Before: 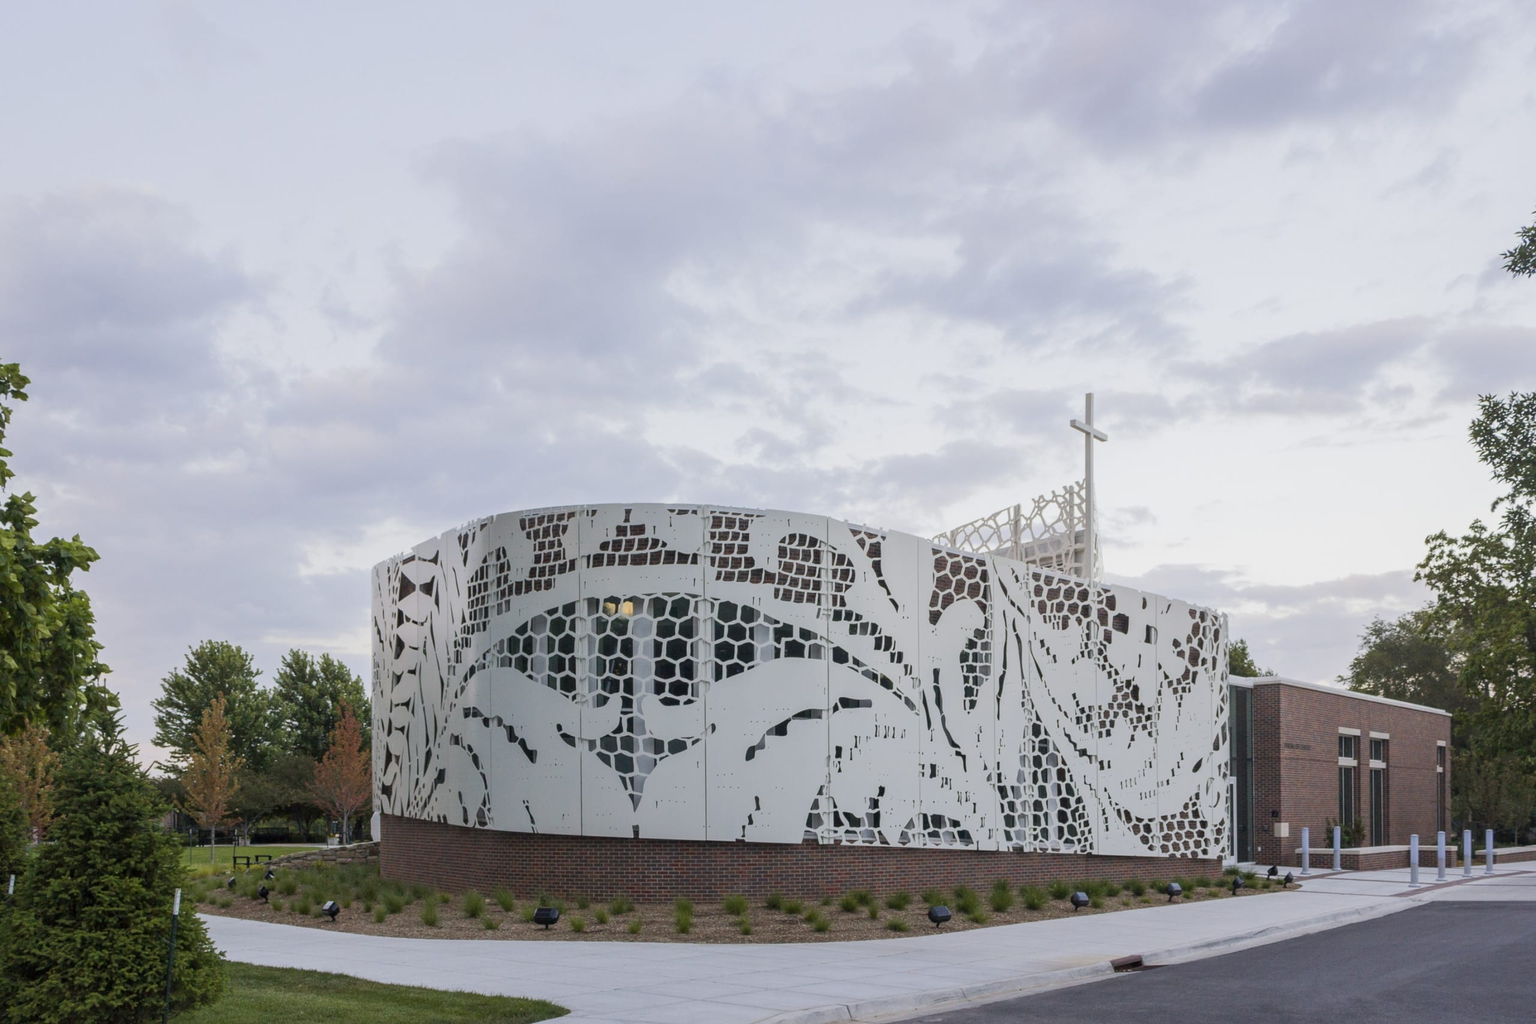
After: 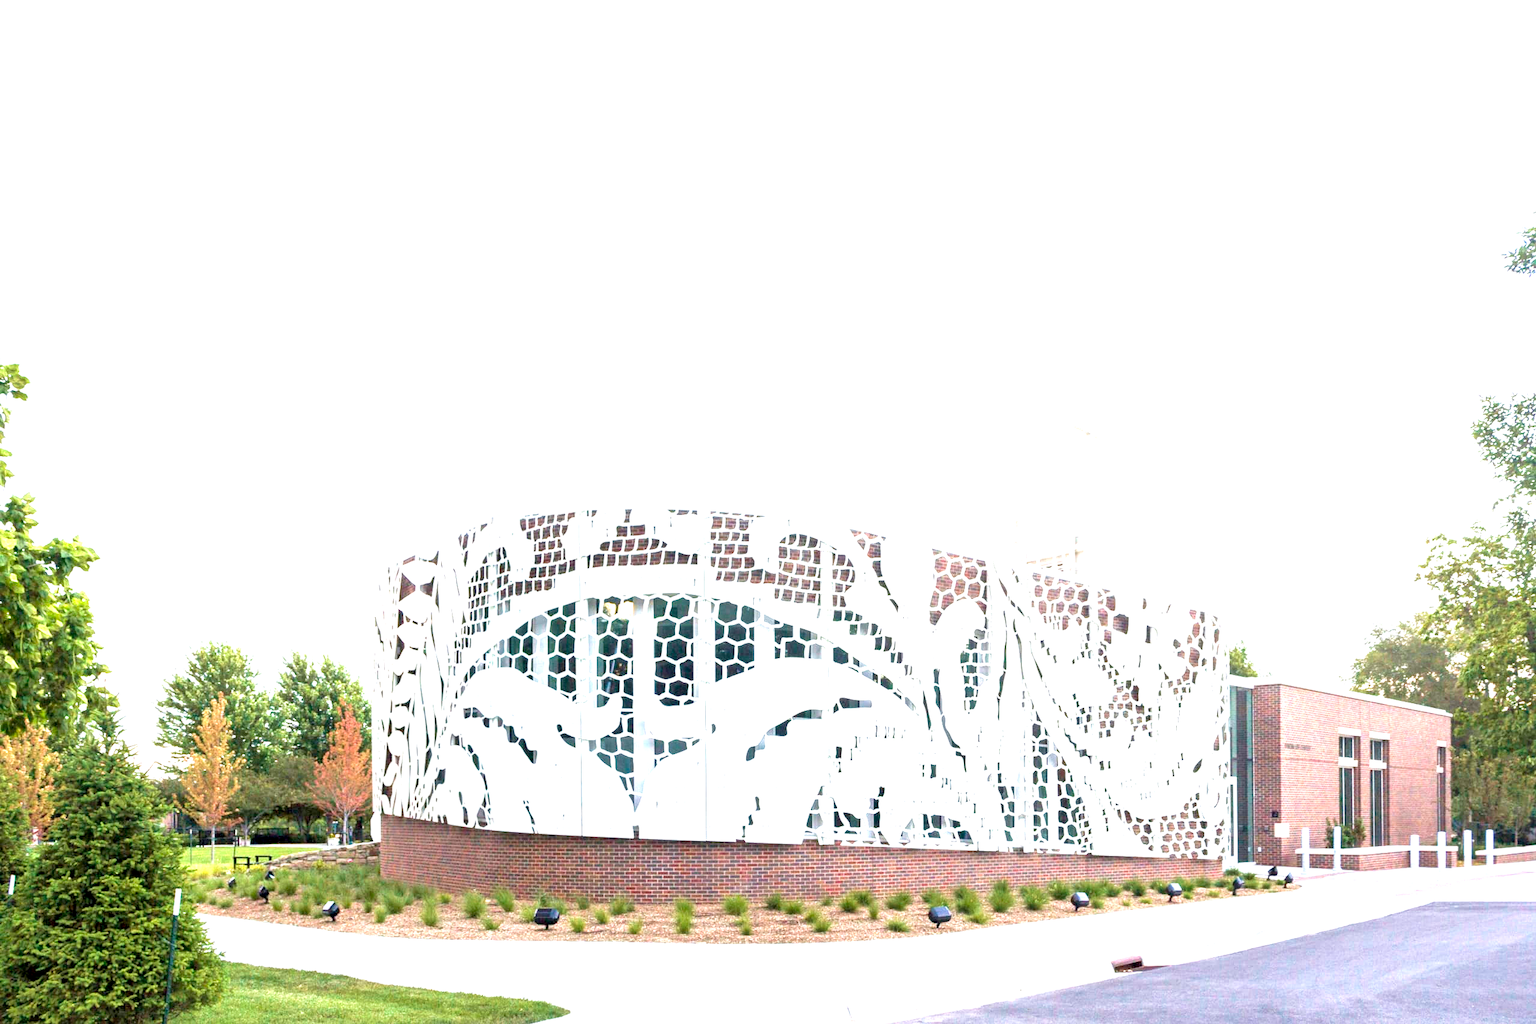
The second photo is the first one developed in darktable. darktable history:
exposure: black level correction 0.001, exposure 2.607 EV, compensate exposure bias true, compensate highlight preservation false
velvia: on, module defaults
